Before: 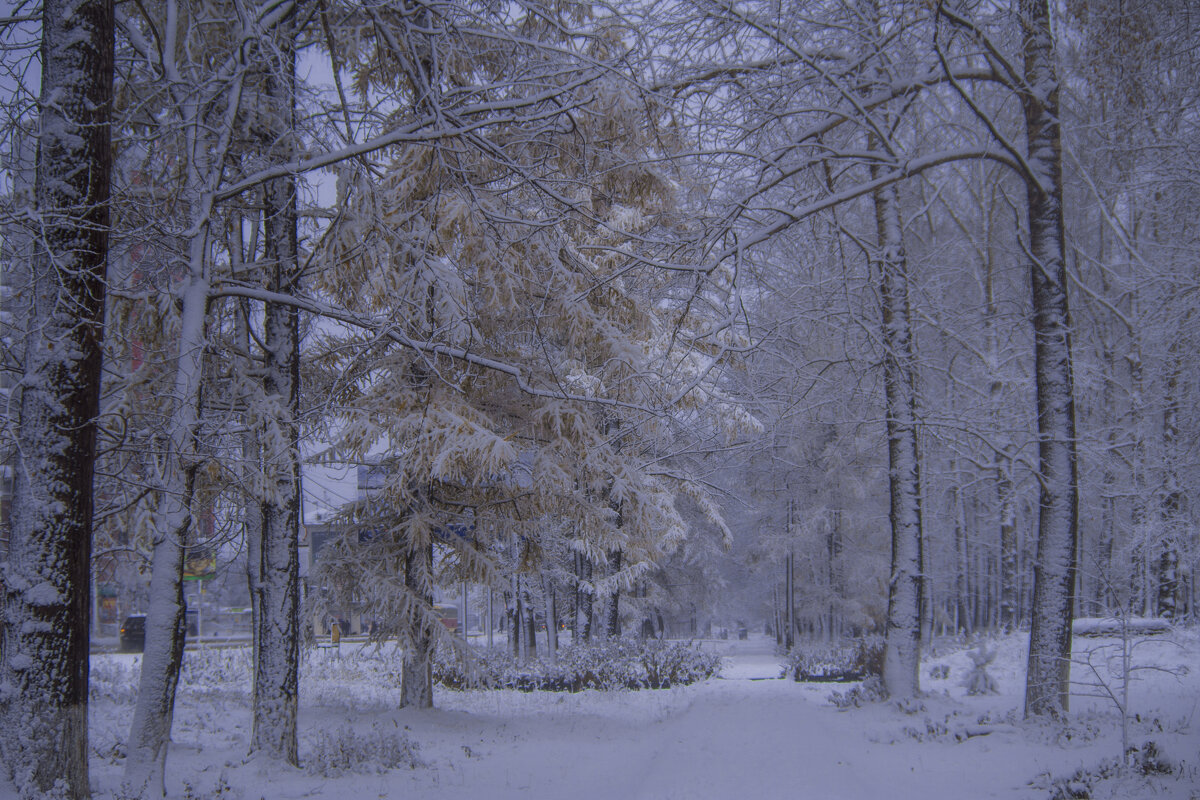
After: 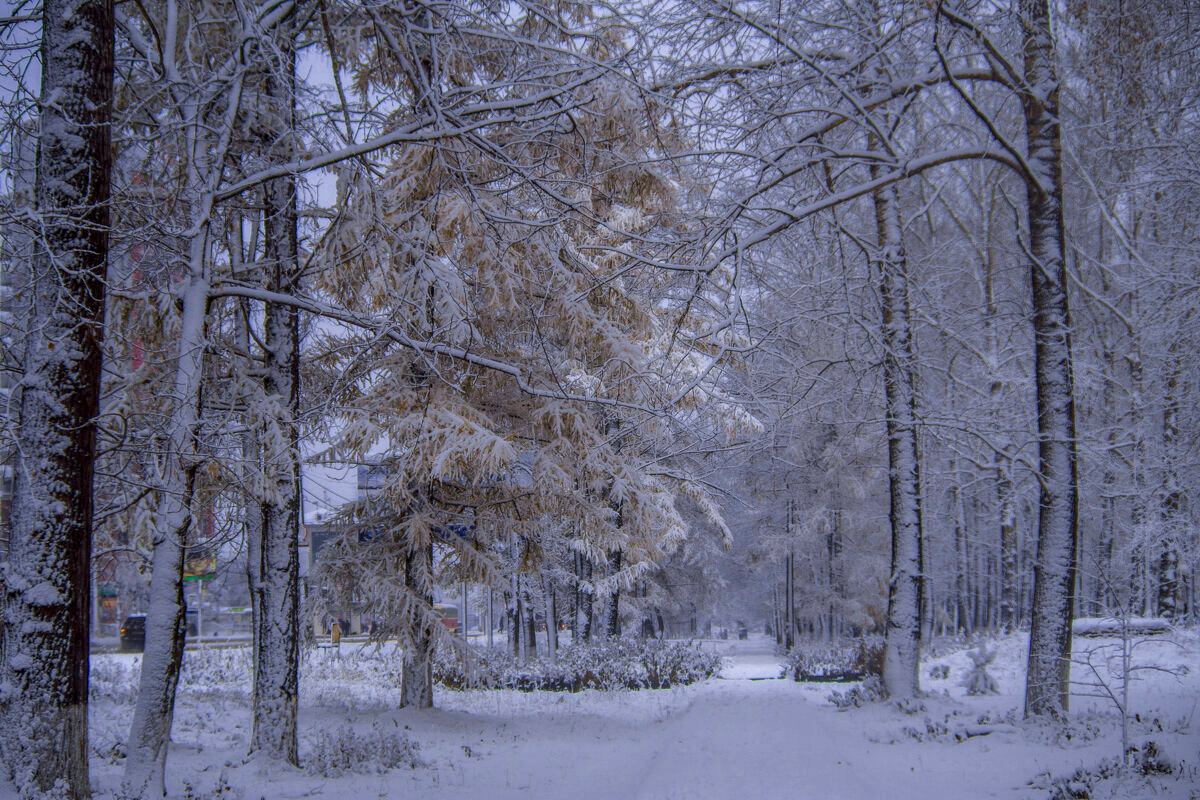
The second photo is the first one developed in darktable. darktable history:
exposure: exposure 0.21 EV, compensate exposure bias true, compensate highlight preservation false
shadows and highlights: shadows 20.04, highlights -19.38, soften with gaussian
local contrast: on, module defaults
haze removal: compatibility mode true, adaptive false
